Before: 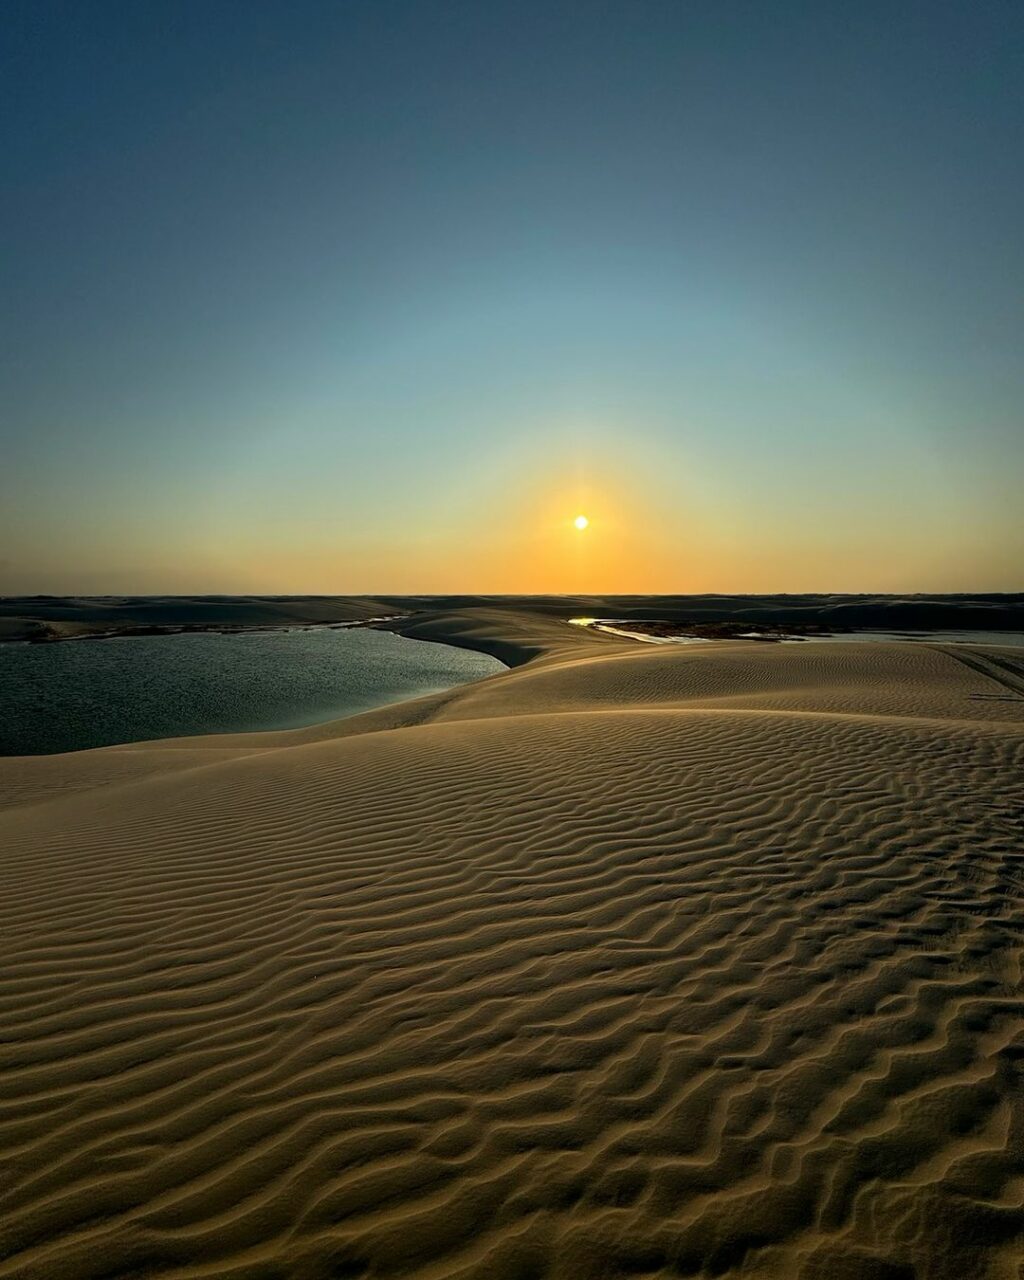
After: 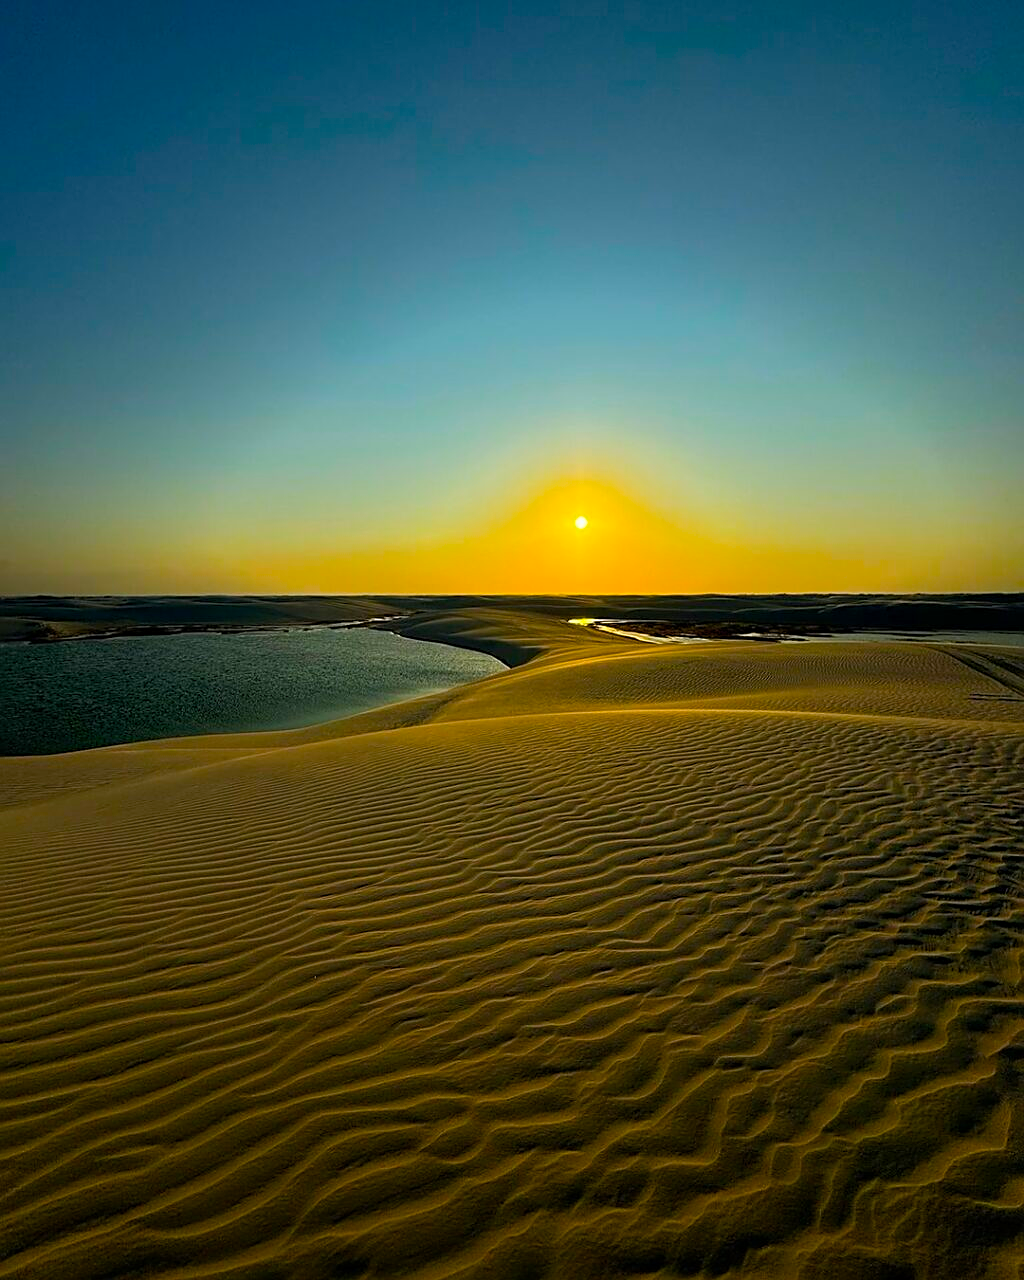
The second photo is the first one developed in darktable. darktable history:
color balance: output saturation 110%
sharpen: on, module defaults
color balance rgb: linear chroma grading › global chroma 15%, perceptual saturation grading › global saturation 30%
